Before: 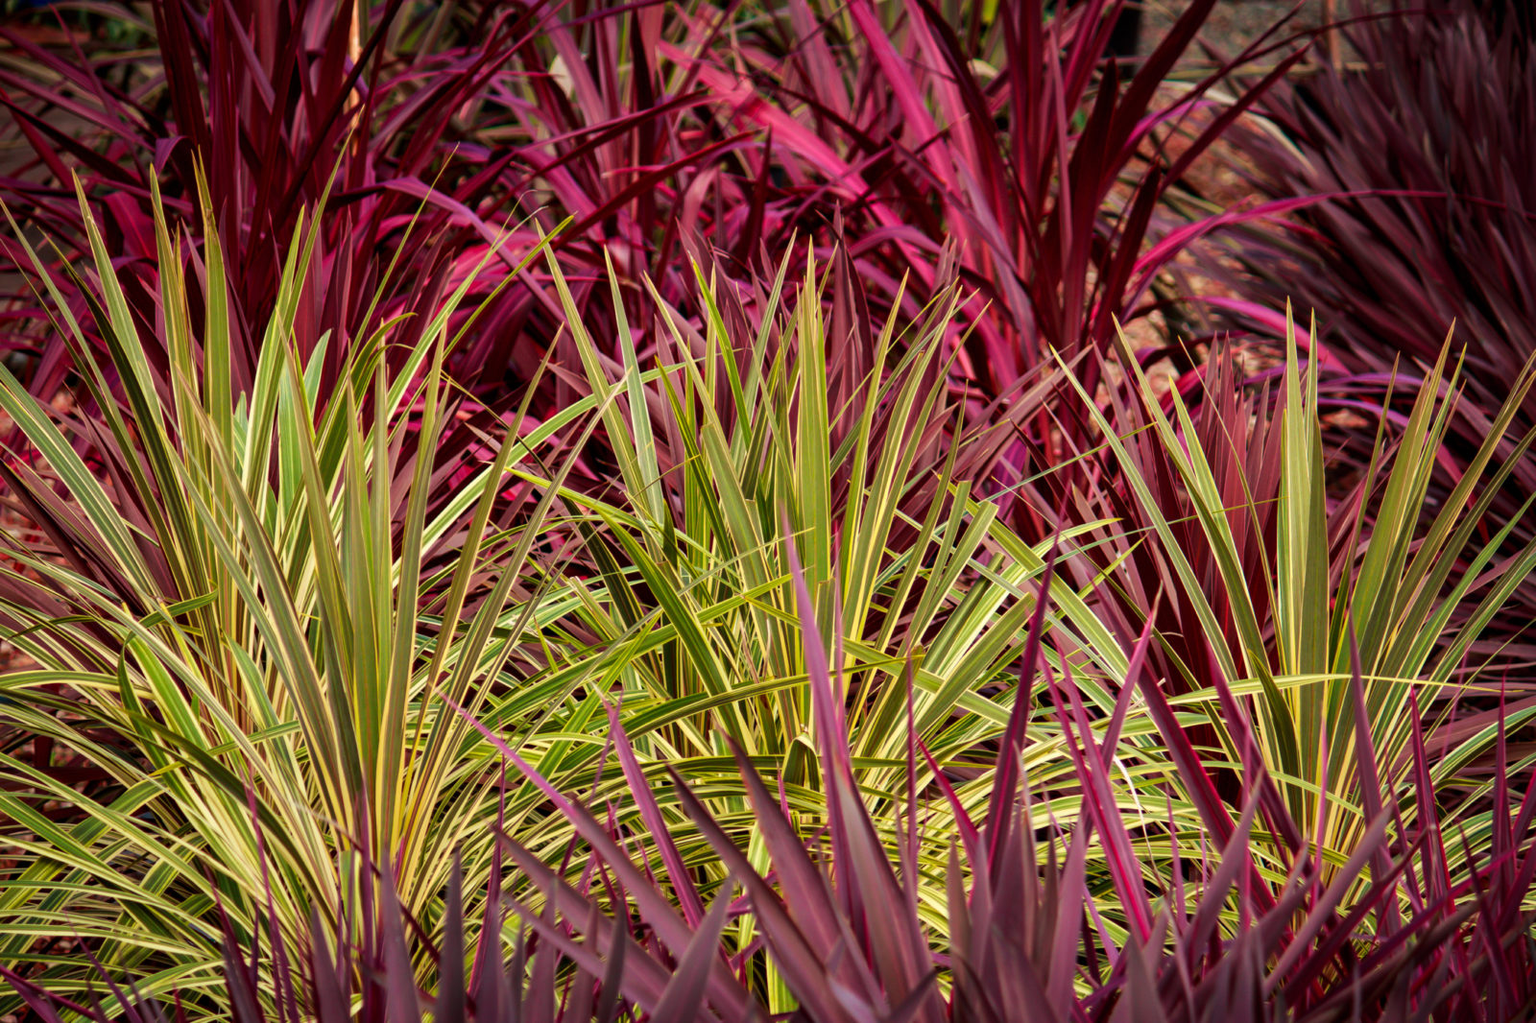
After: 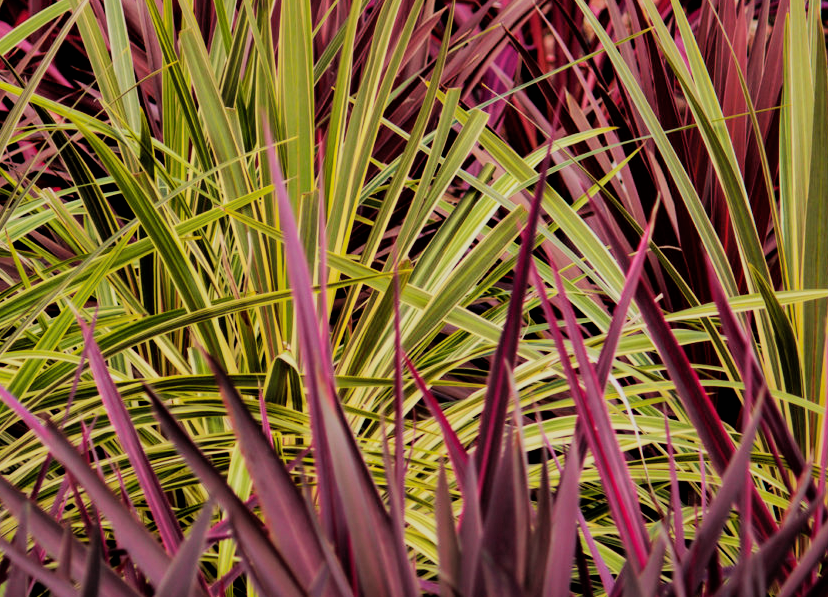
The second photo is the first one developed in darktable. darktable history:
filmic rgb: black relative exposure -5 EV, hardness 2.88, contrast 1.3, highlights saturation mix -30%
color zones: curves: ch2 [(0, 0.5) (0.143, 0.5) (0.286, 0.489) (0.415, 0.421) (0.571, 0.5) (0.714, 0.5) (0.857, 0.5) (1, 0.5)]
shadows and highlights: shadows 30
crop: left 34.479%, top 38.822%, right 13.718%, bottom 5.172%
